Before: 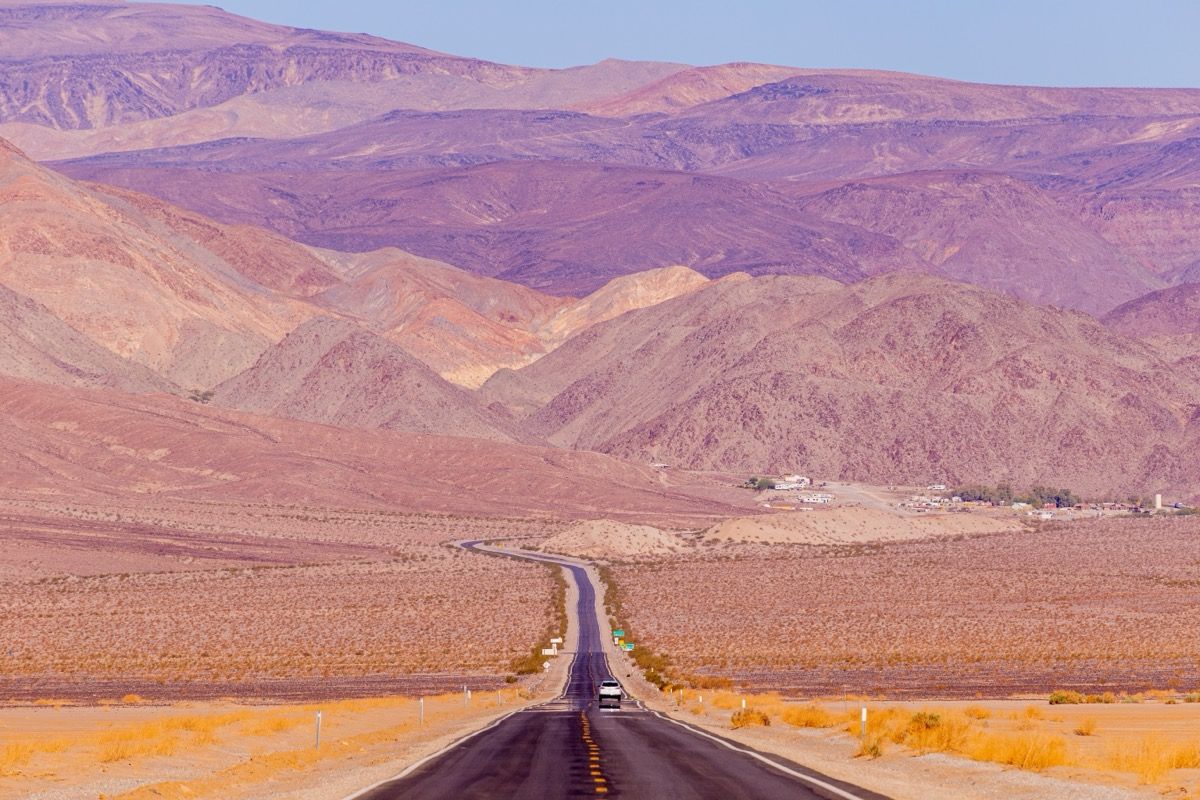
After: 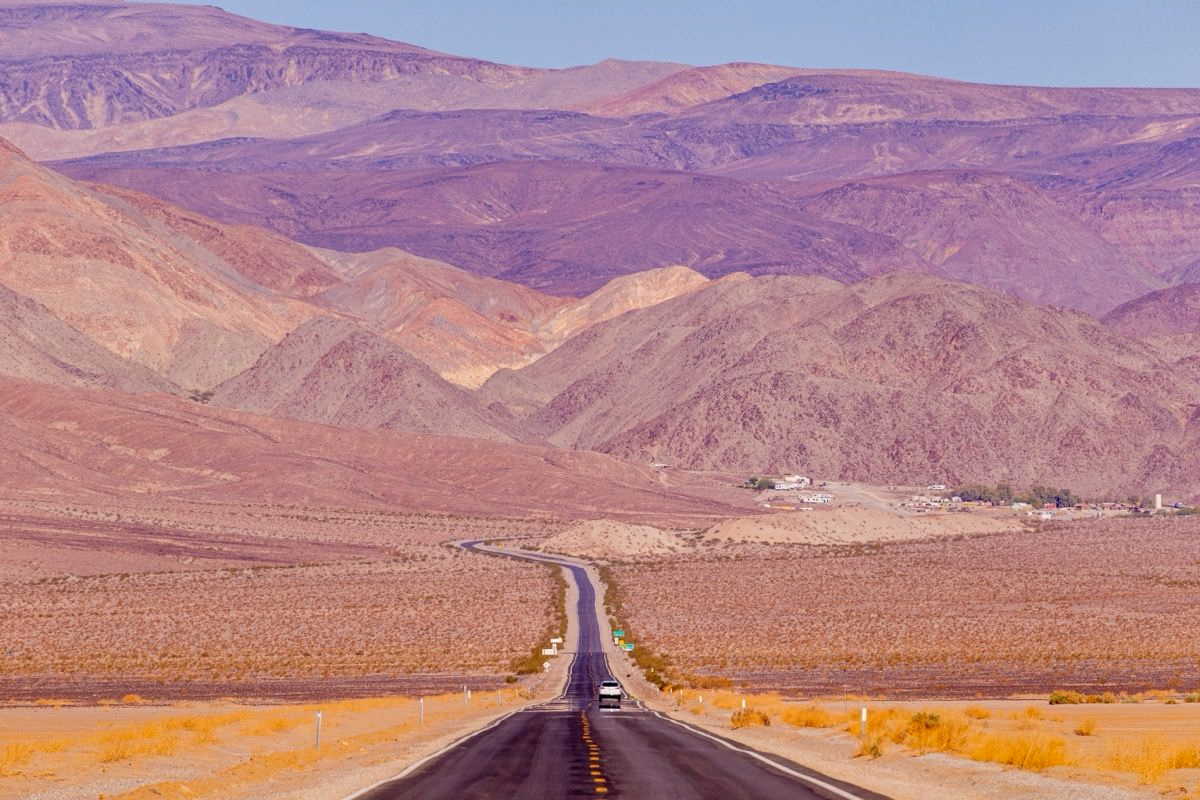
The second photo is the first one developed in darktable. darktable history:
shadows and highlights: low approximation 0.01, soften with gaussian
tone equalizer: on, module defaults
